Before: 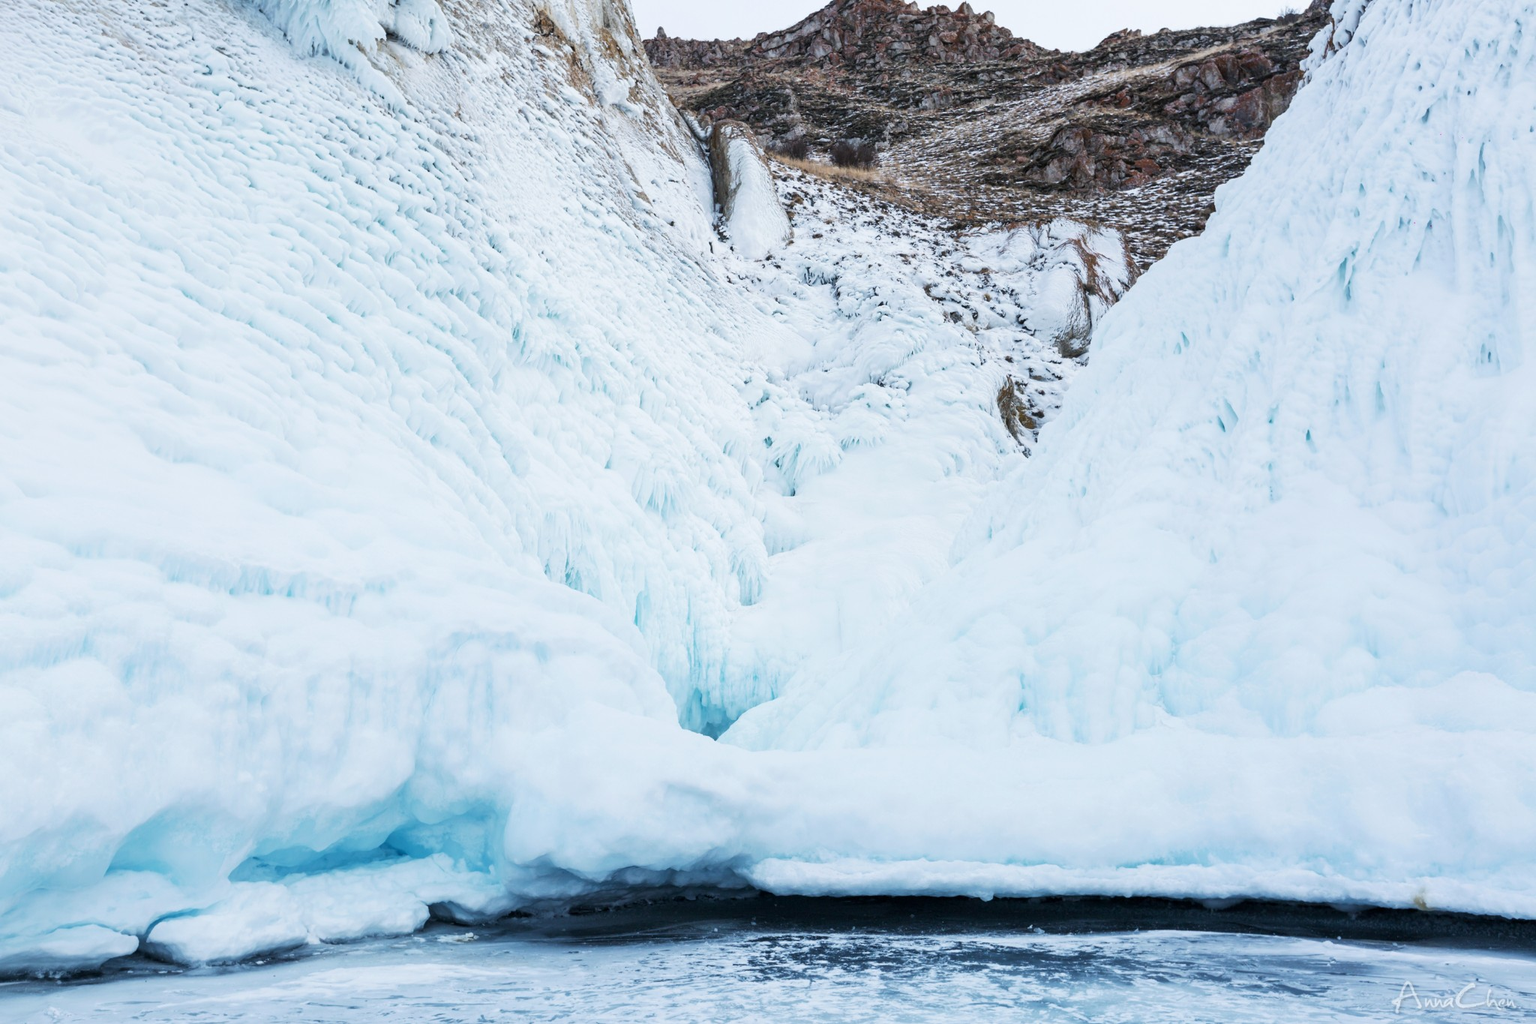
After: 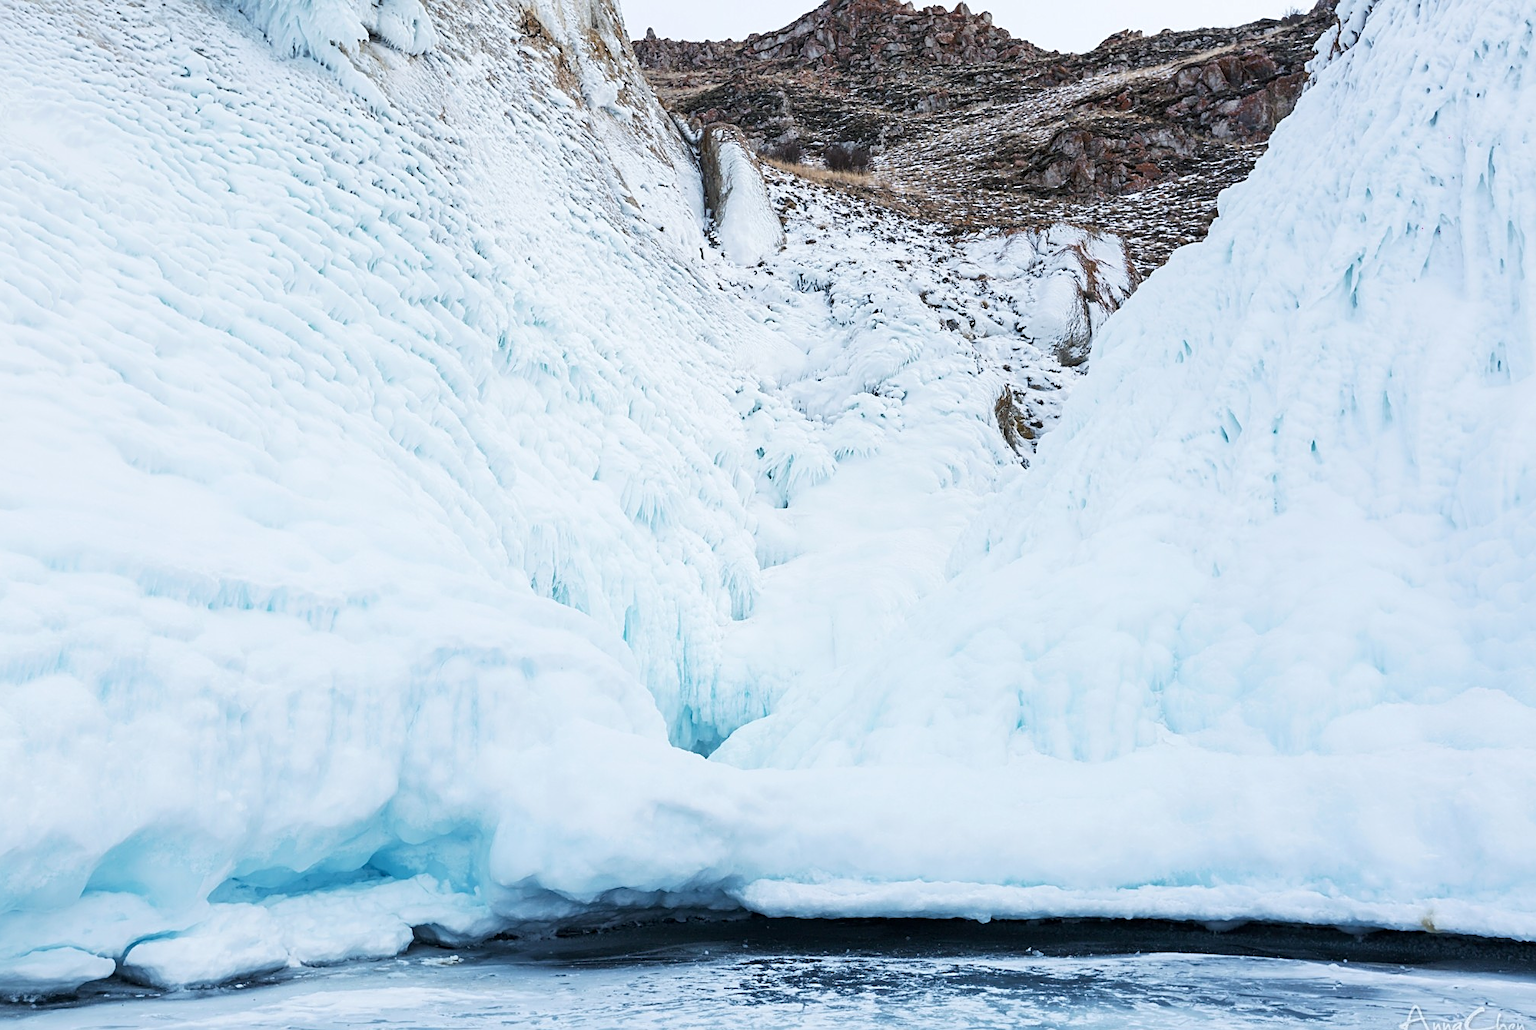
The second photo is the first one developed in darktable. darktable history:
crop and rotate: left 1.754%, right 0.591%, bottom 1.719%
shadows and highlights: shadows 11.47, white point adjustment 1.23, highlights -1.85, soften with gaussian
color zones: curves: ch1 [(0, 0.513) (0.143, 0.524) (0.286, 0.511) (0.429, 0.506) (0.571, 0.503) (0.714, 0.503) (0.857, 0.508) (1, 0.513)]
sharpen: amount 0.49
